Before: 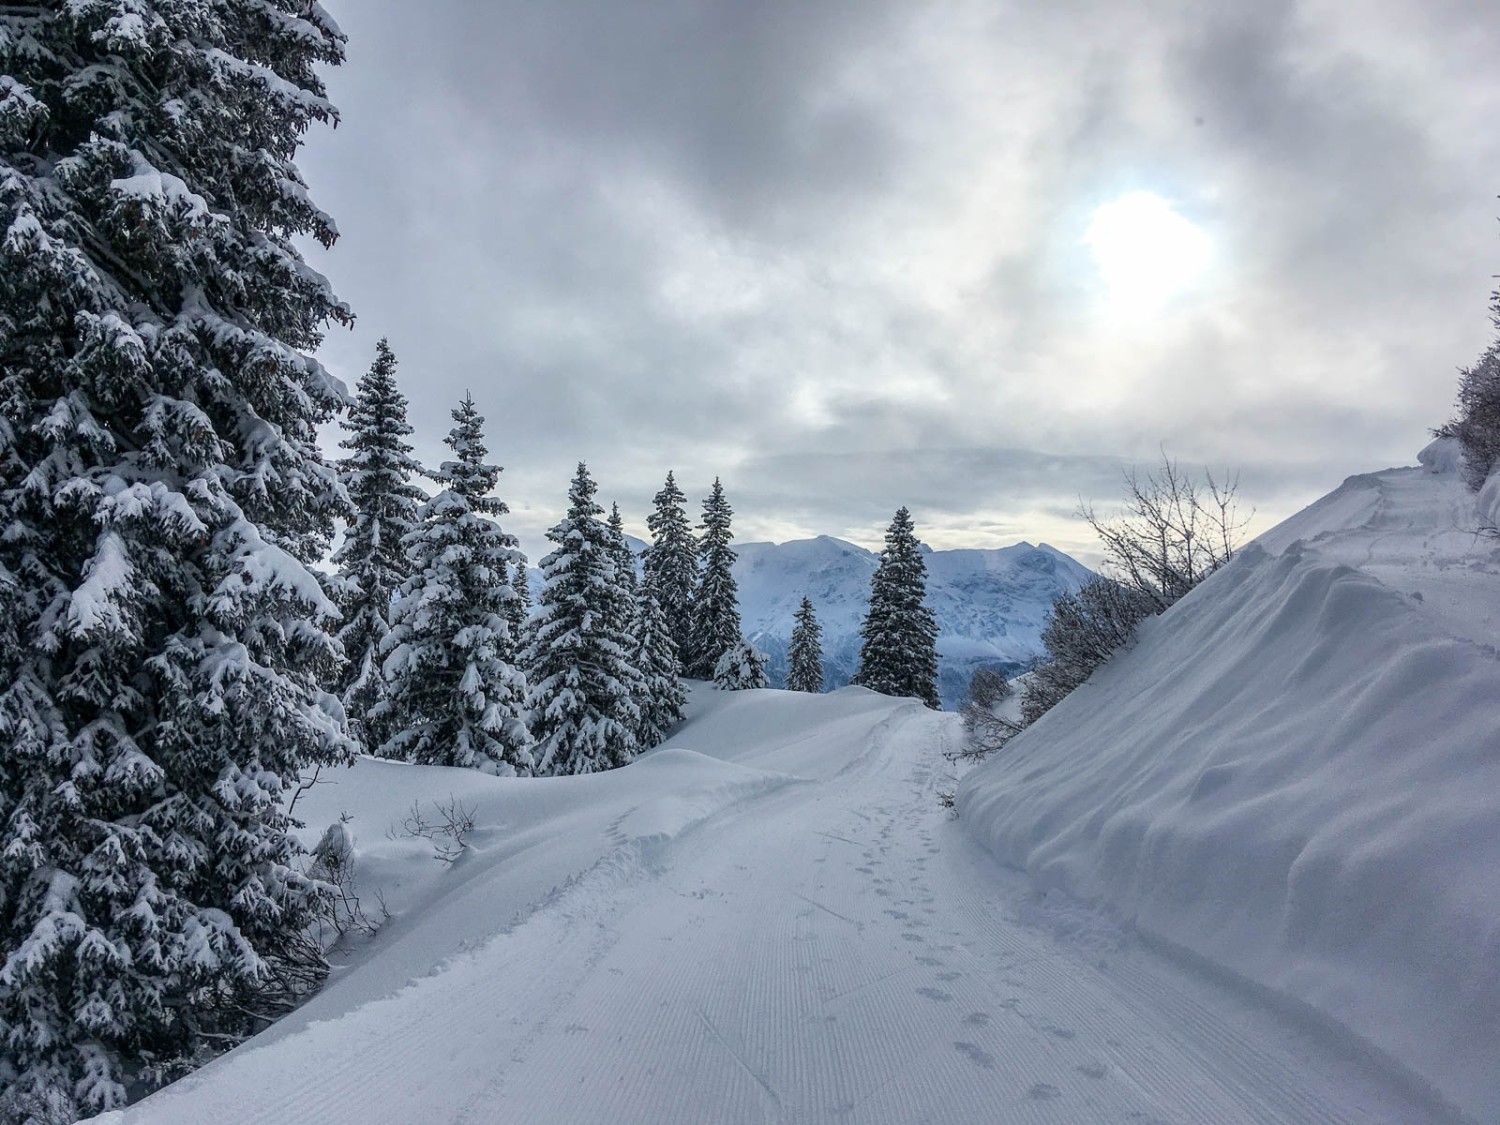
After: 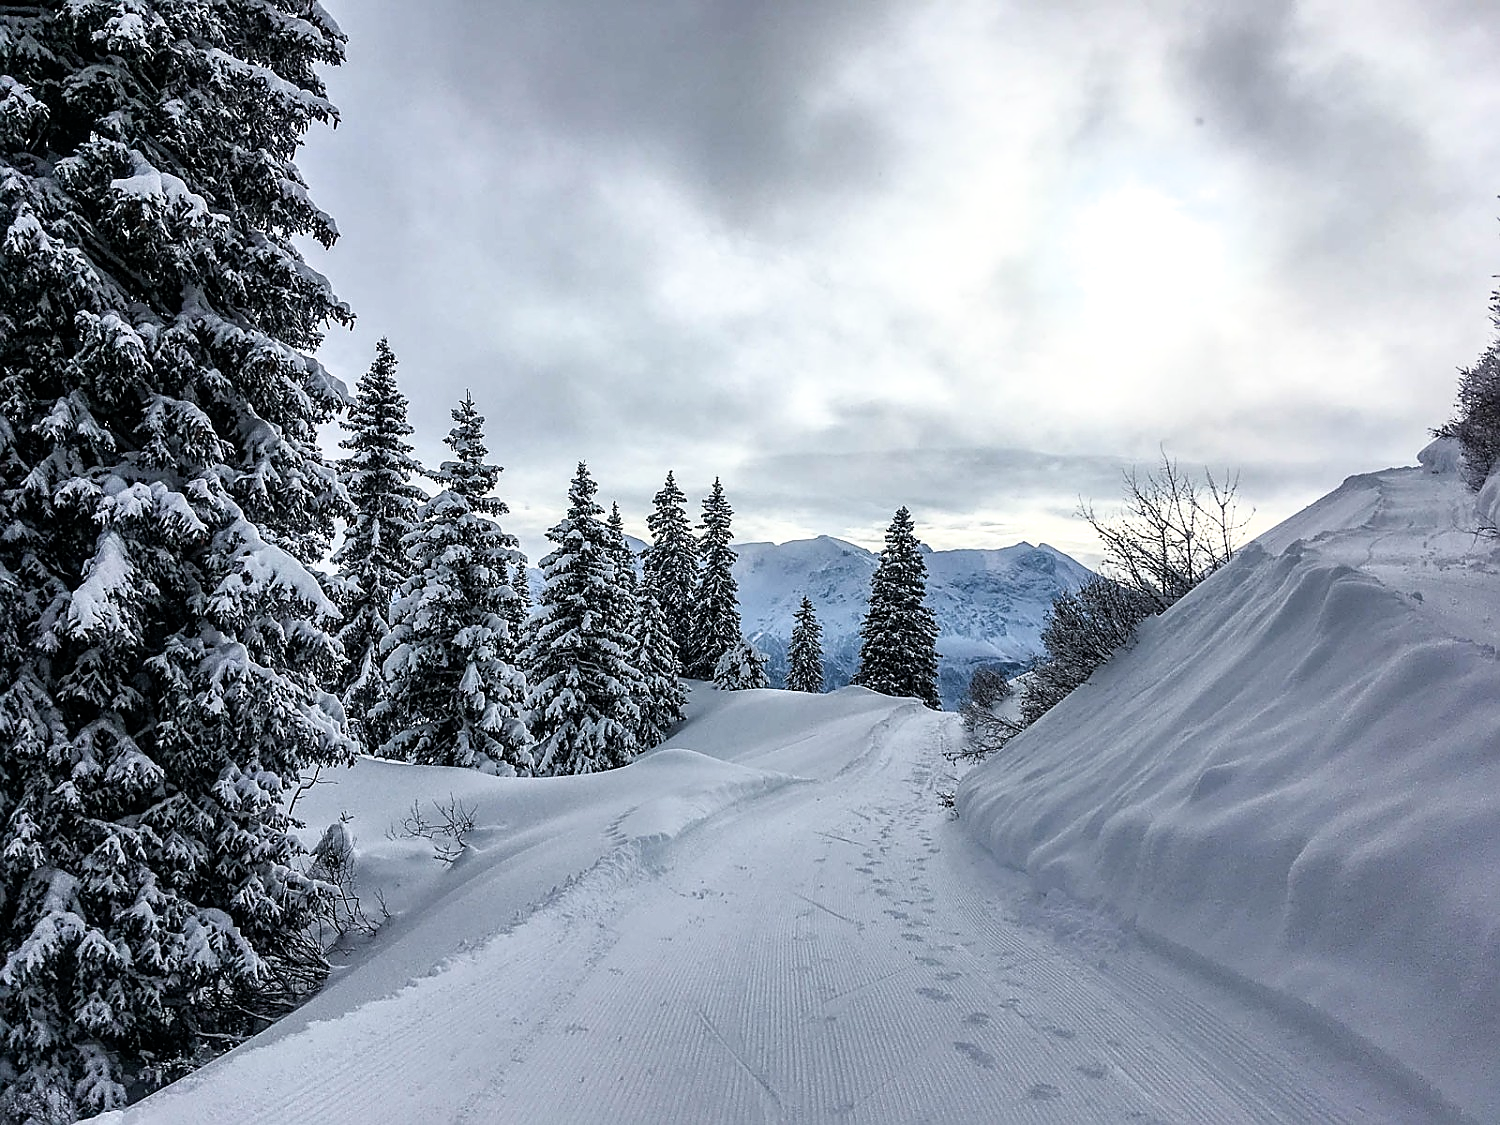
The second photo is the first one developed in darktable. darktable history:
filmic rgb: black relative exposure -9.08 EV, white relative exposure 2.3 EV, hardness 7.49
sharpen: radius 1.4, amount 1.25, threshold 0.7
color balance: on, module defaults
